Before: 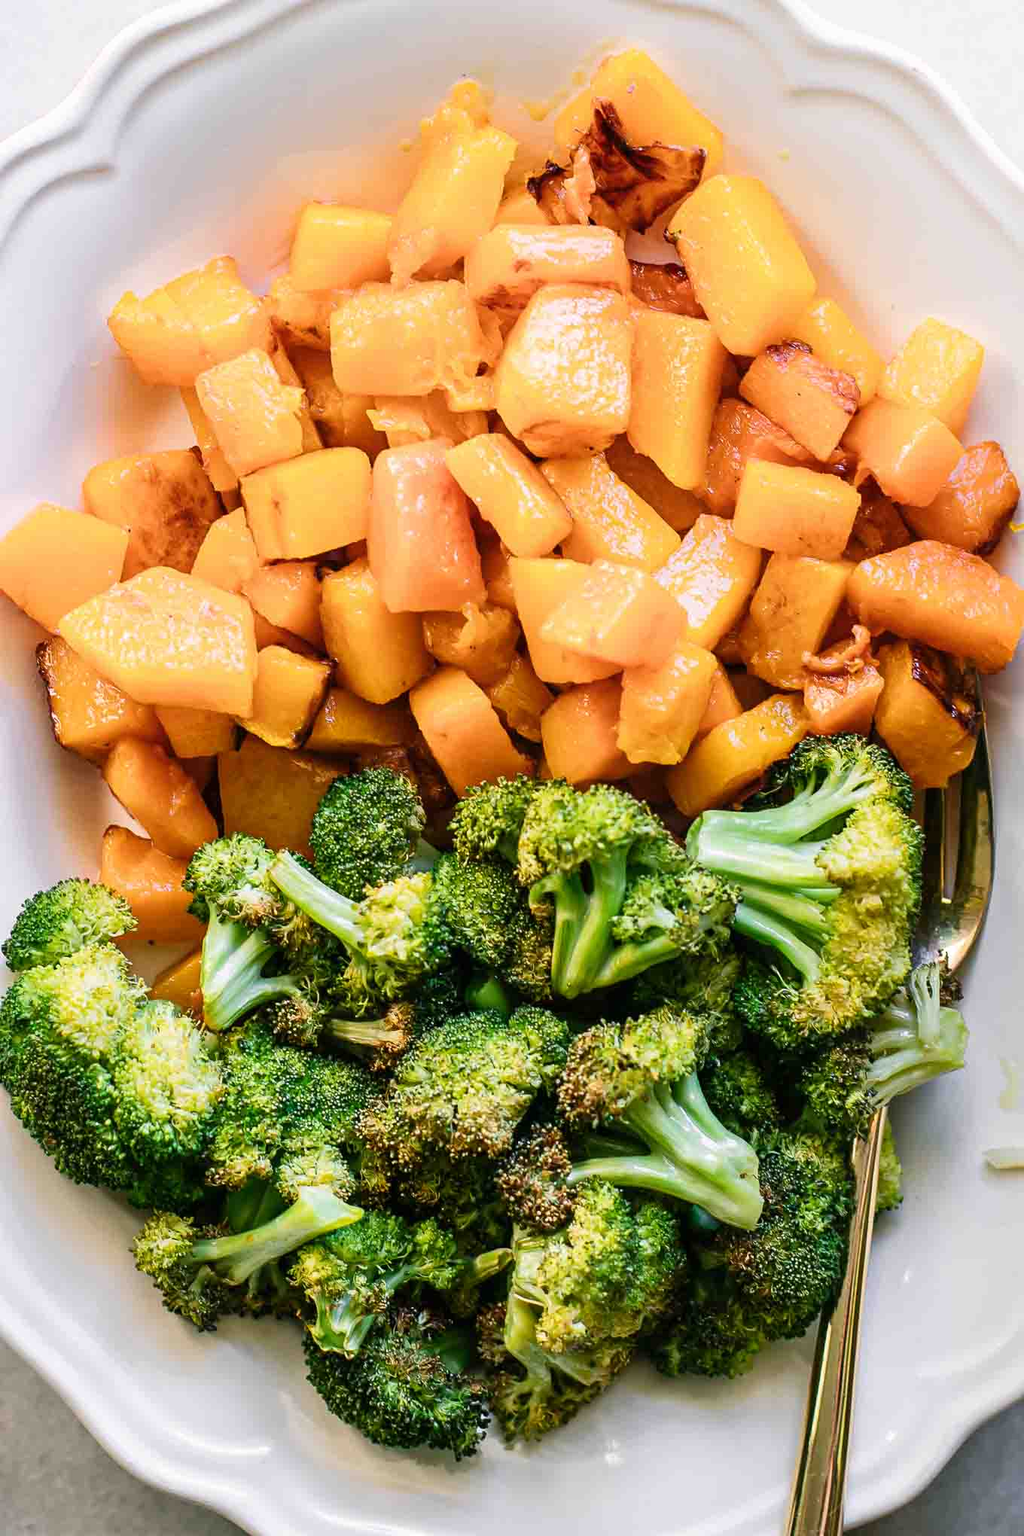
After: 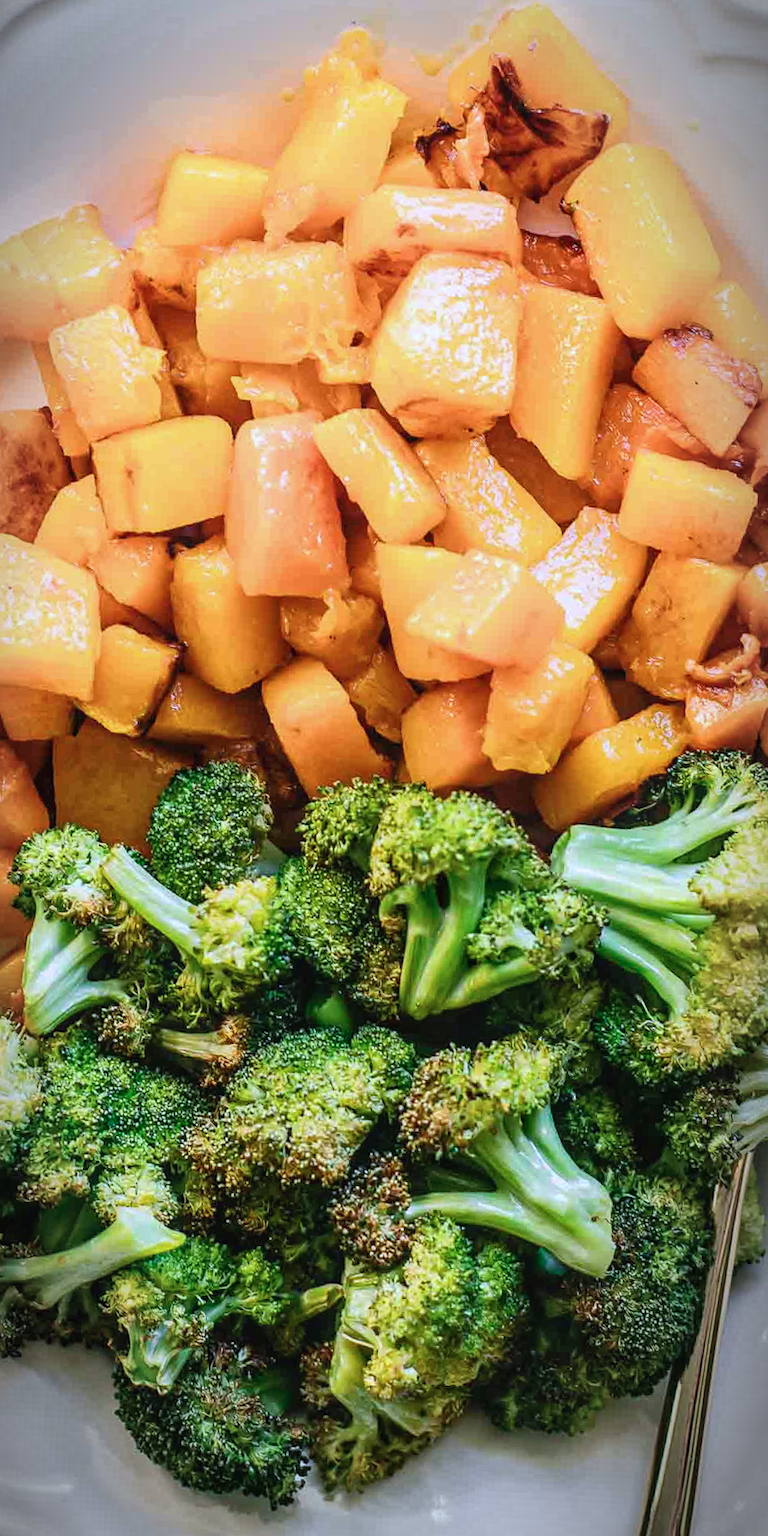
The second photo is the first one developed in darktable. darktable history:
contrast brightness saturation: contrast 0.049
local contrast: detail 109%
crop and rotate: angle -2.85°, left 14.13%, top 0.029%, right 10.84%, bottom 0.055%
color calibration: x 0.37, y 0.382, temperature 4317.2 K
vignetting: fall-off start 86.02%, brightness -0.711, saturation -0.485, center (-0.032, -0.044), automatic ratio true, unbound false
